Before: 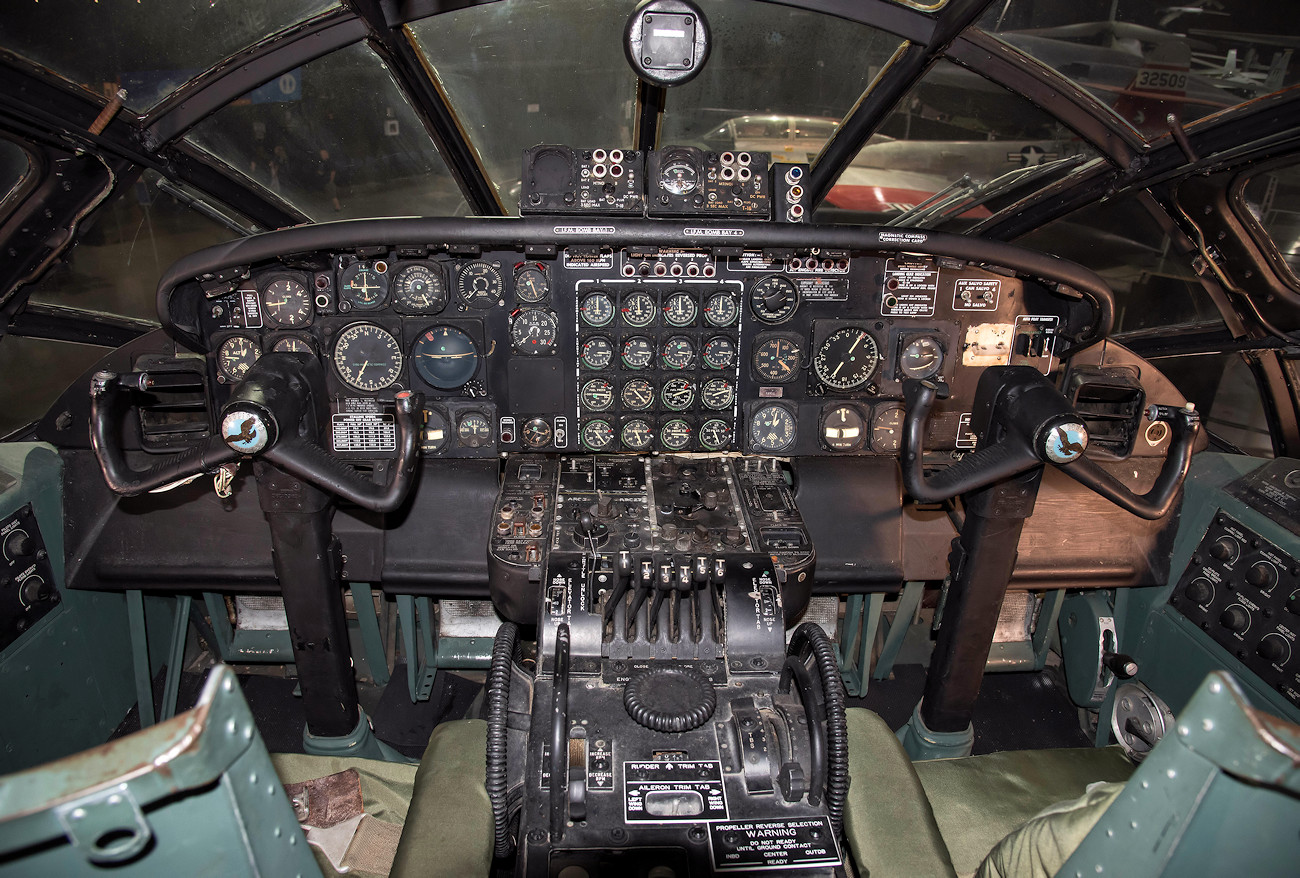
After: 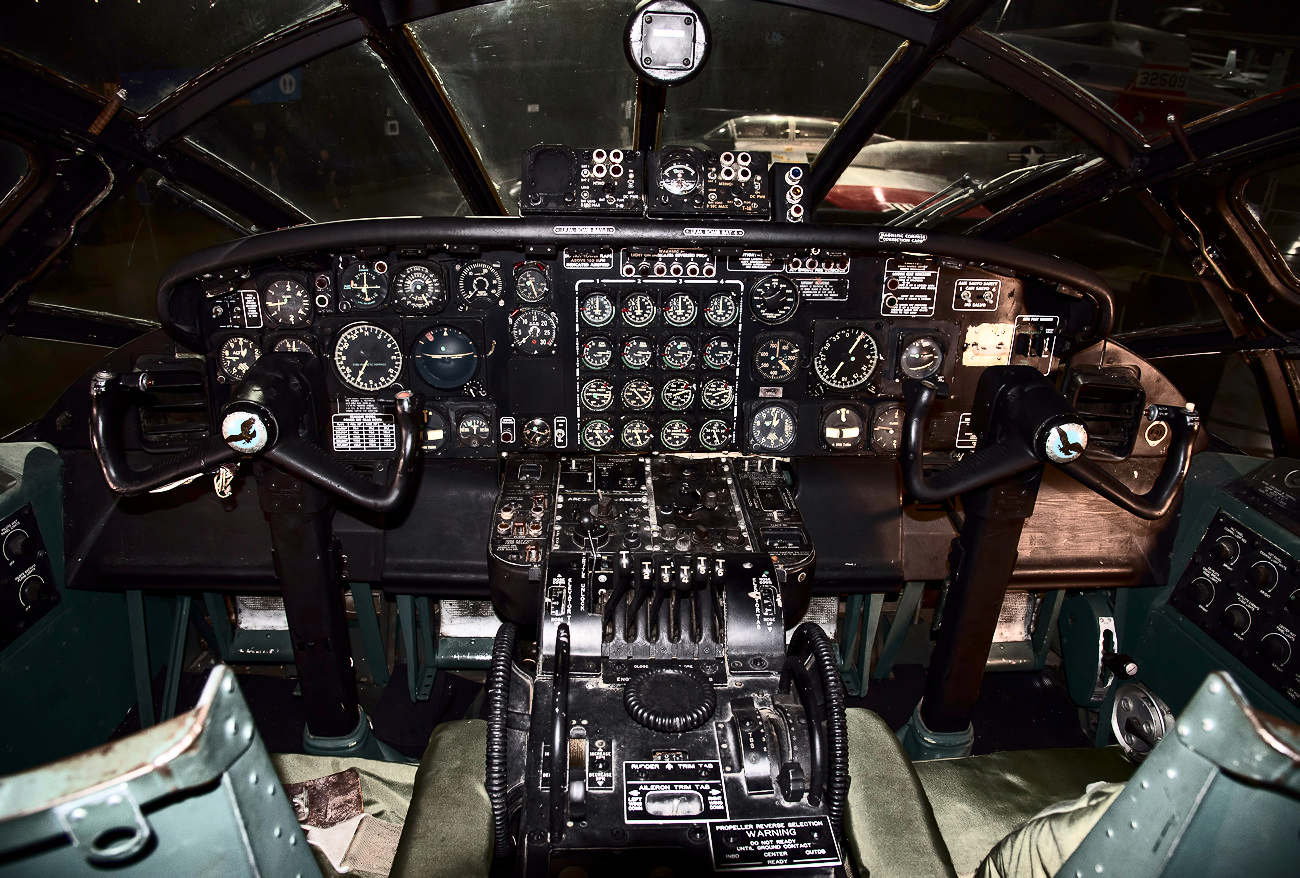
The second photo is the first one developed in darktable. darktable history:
contrast brightness saturation: contrast 0.491, saturation -0.083
